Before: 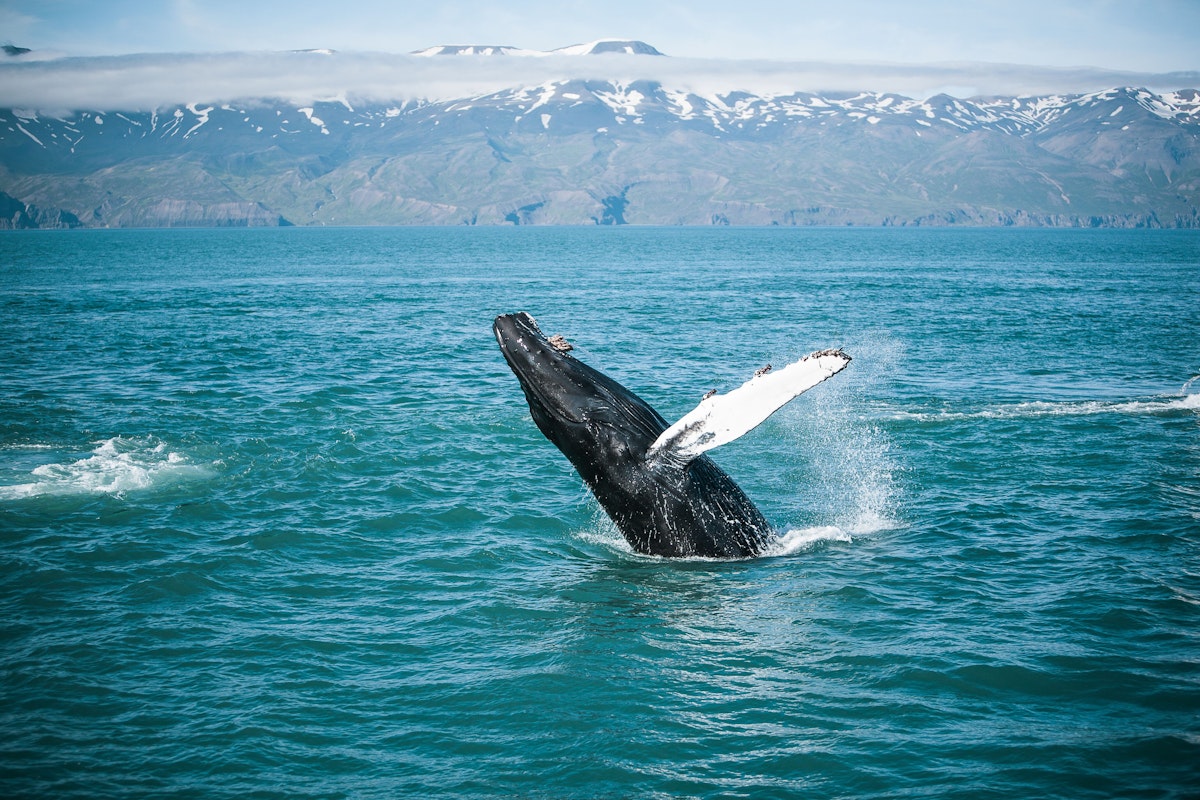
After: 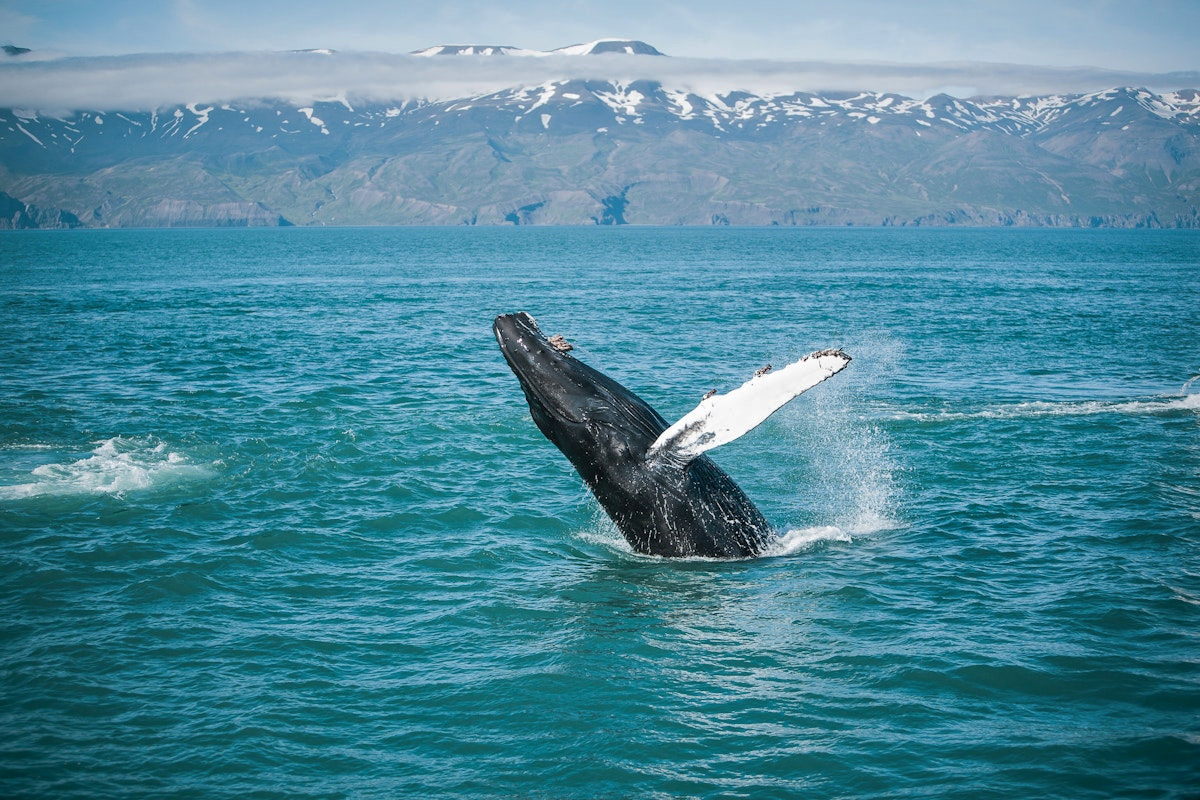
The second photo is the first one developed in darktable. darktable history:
shadows and highlights: highlights -60, highlights color adjustment 56.54%
